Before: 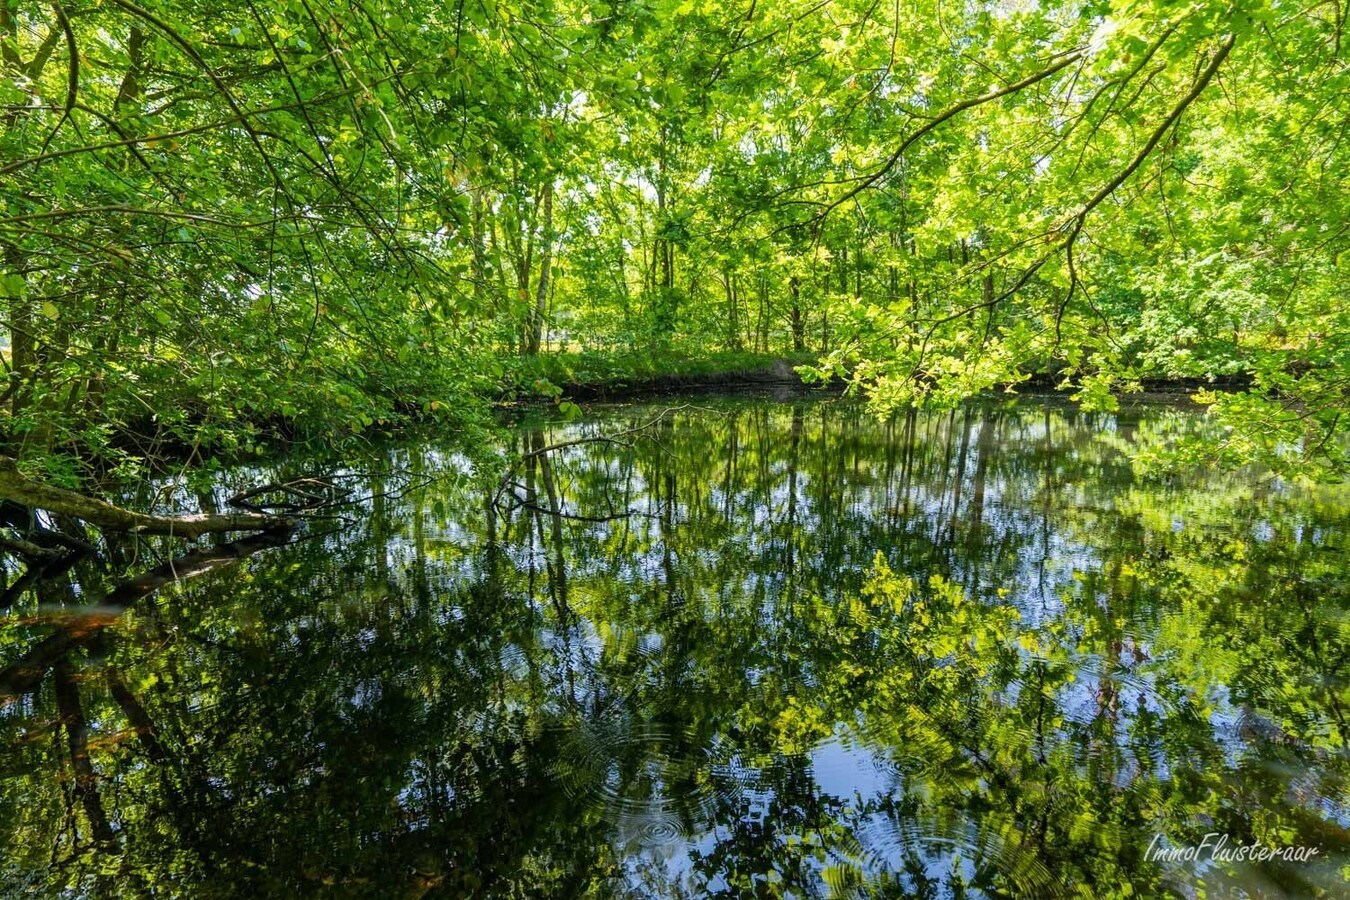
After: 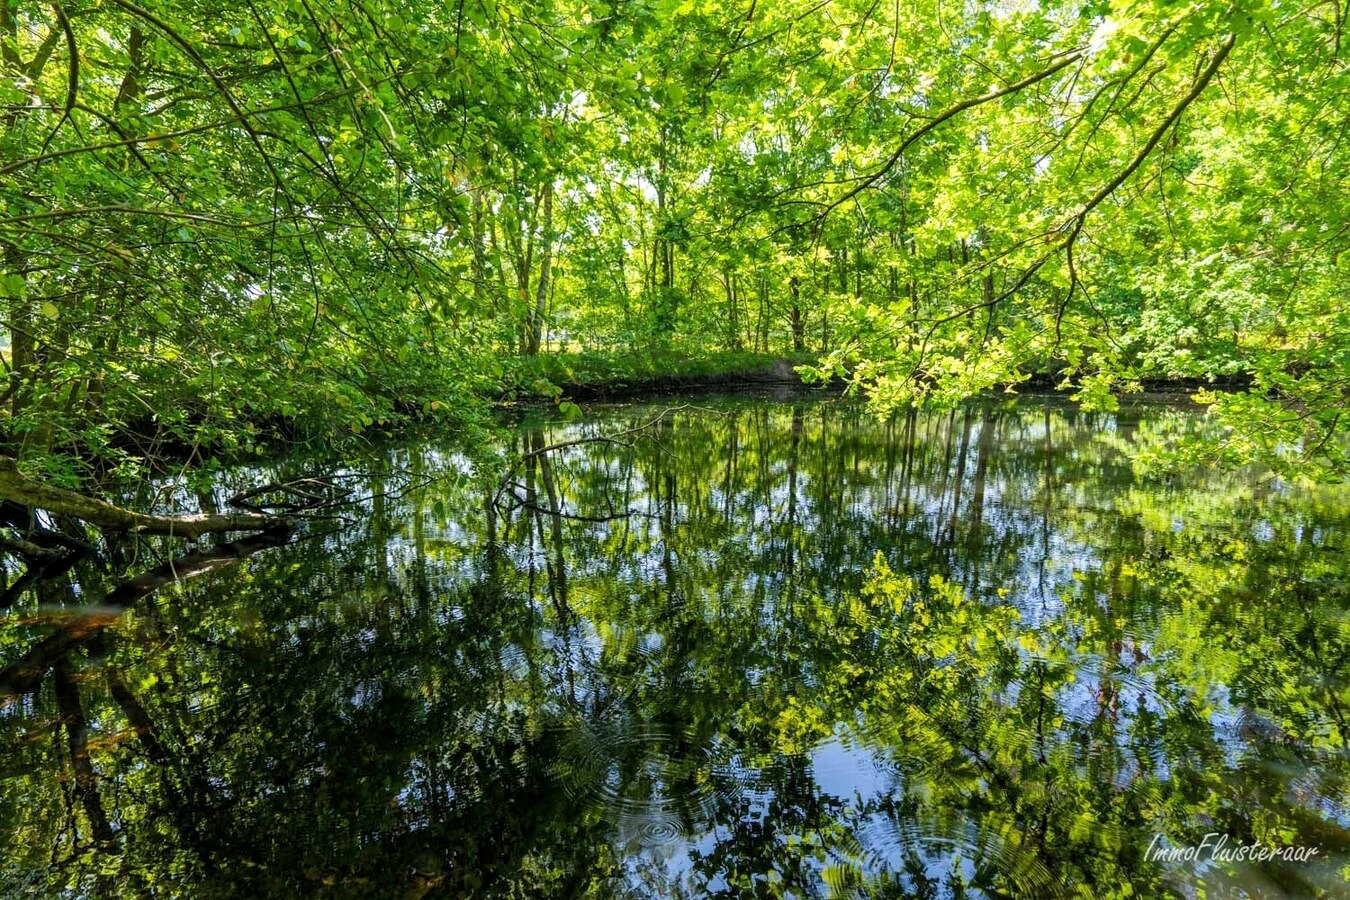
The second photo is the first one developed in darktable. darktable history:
levels: levels [0.016, 0.492, 0.969]
